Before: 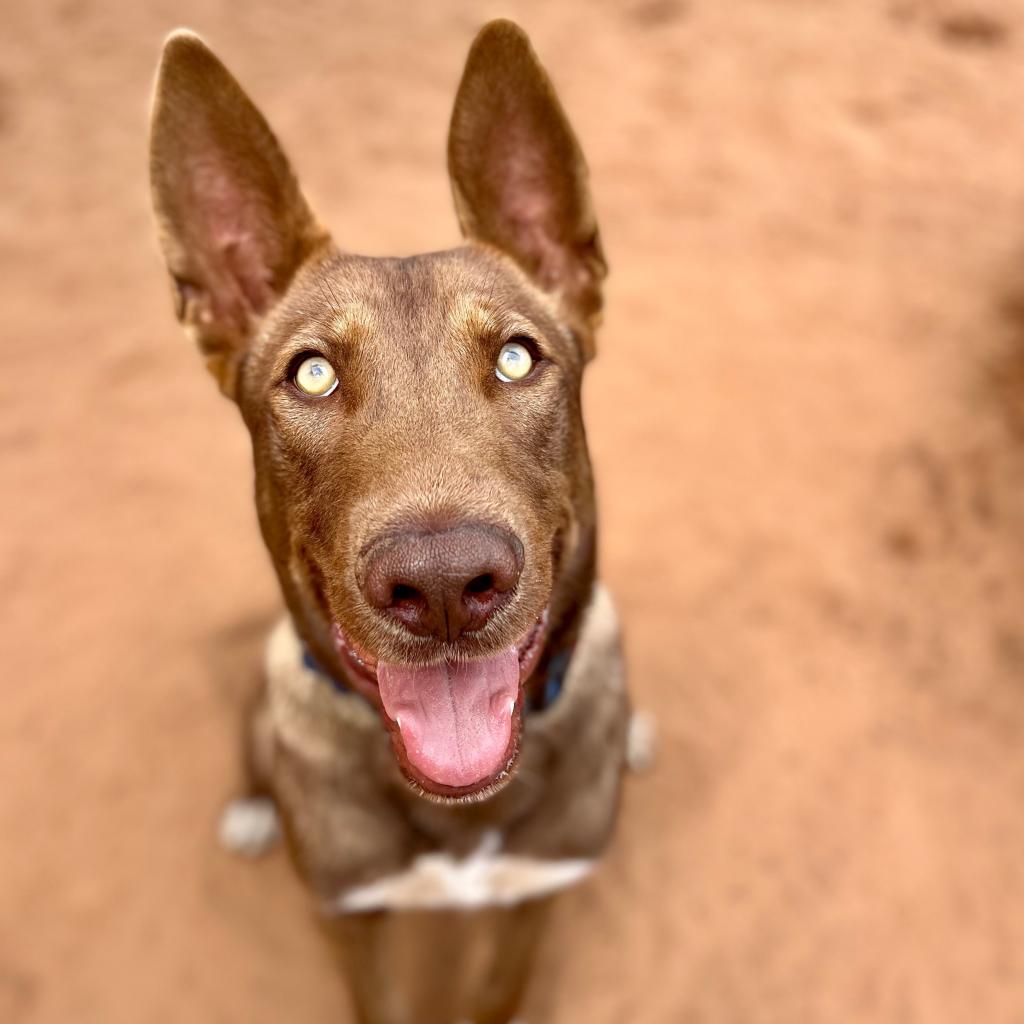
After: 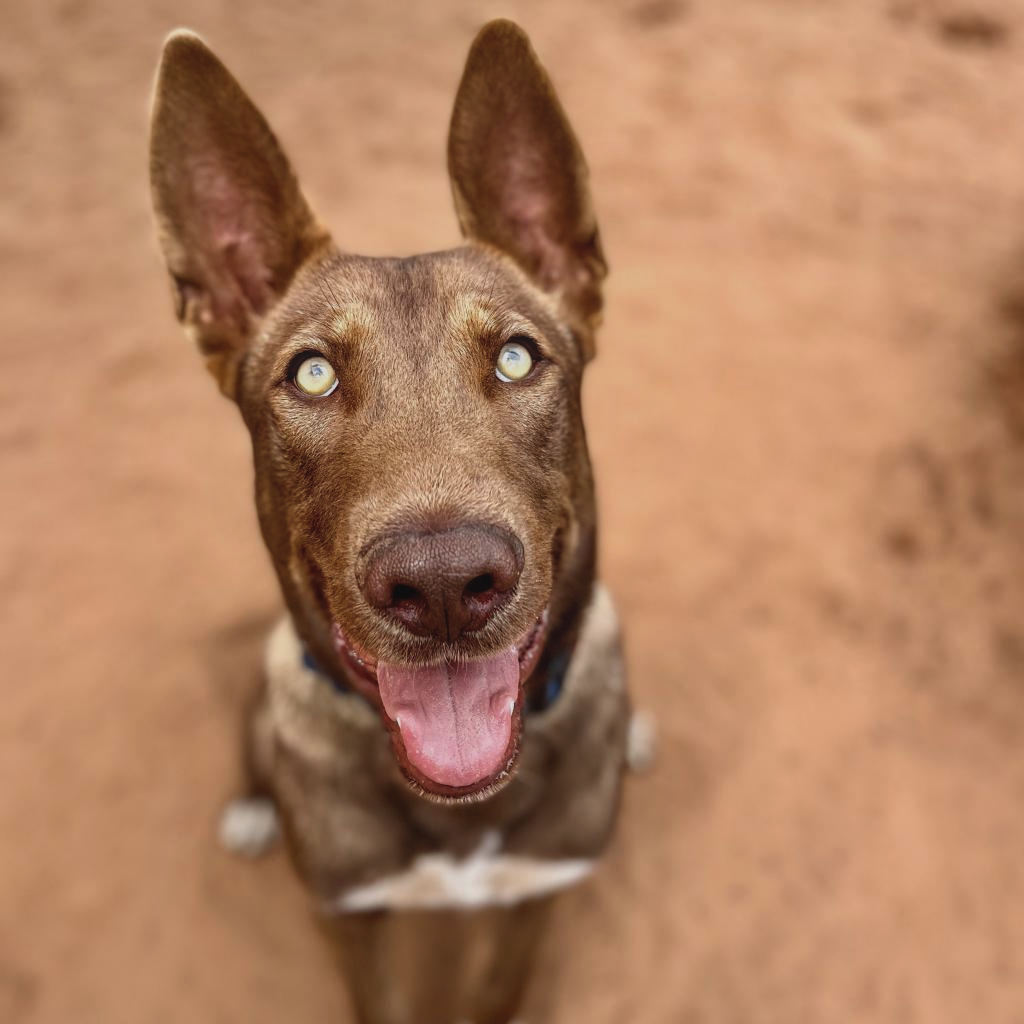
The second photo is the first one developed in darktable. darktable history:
exposure: black level correction -0.015, exposure -0.5 EV, compensate highlight preservation false
local contrast: on, module defaults
